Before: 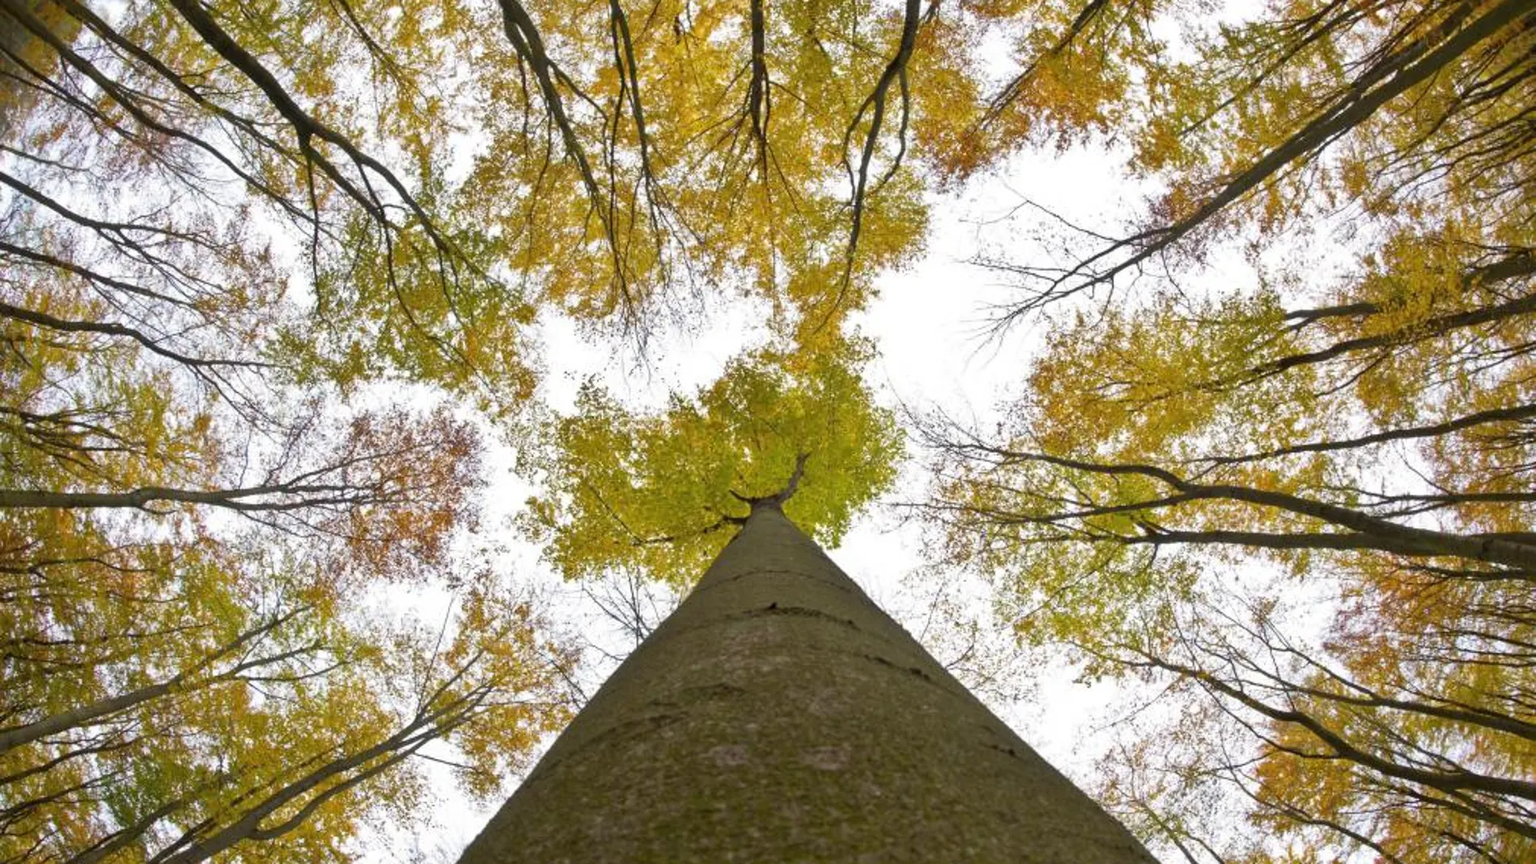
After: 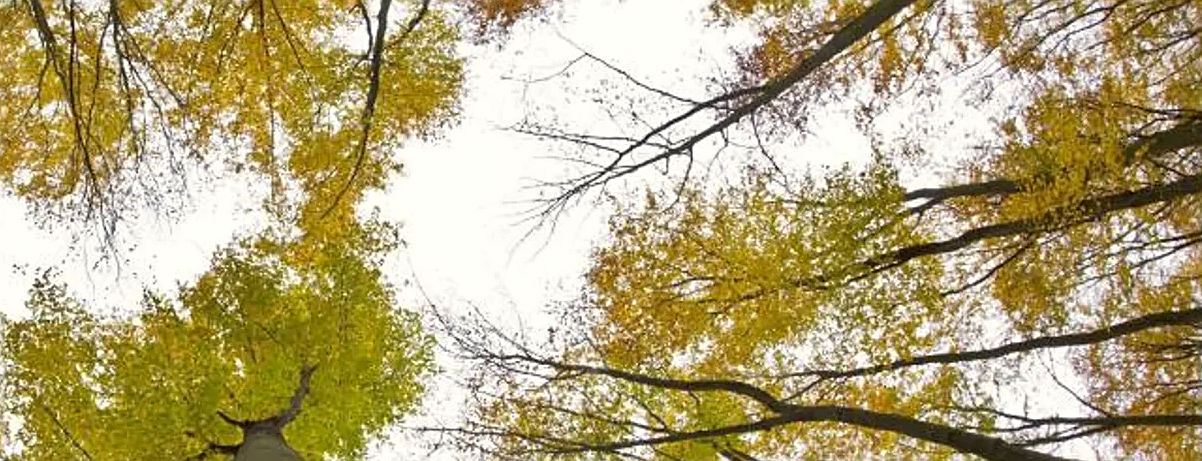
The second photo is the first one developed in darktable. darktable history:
crop: left 36.1%, top 18.275%, right 0.614%, bottom 38.594%
sharpen: on, module defaults
color correction: highlights b* 3.01
